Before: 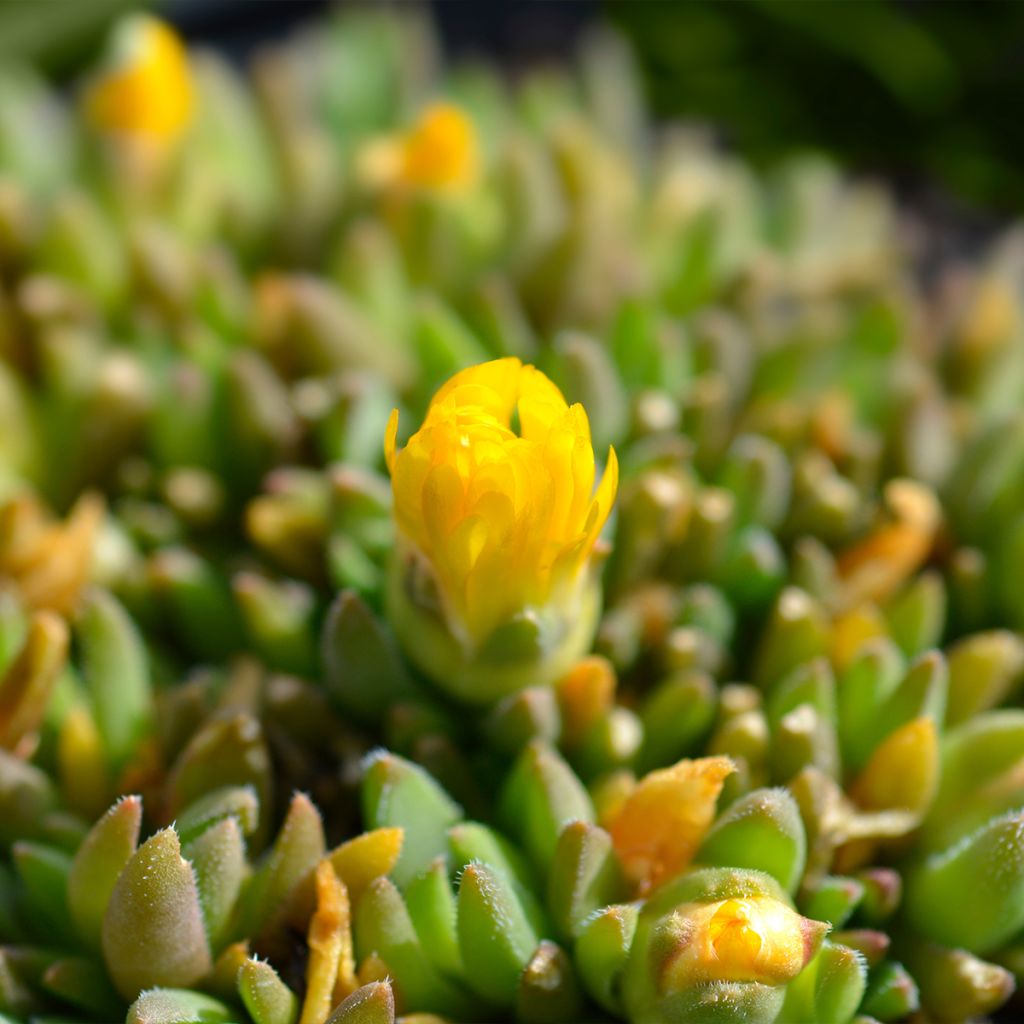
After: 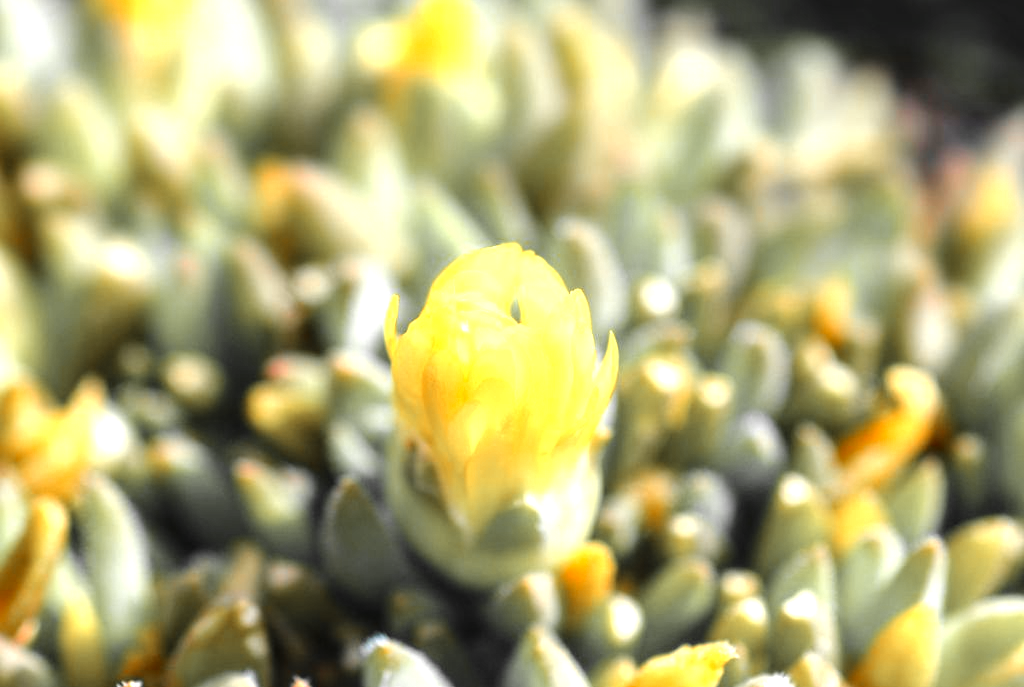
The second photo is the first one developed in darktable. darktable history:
color zones: curves: ch1 [(0, 0.679) (0.143, 0.647) (0.286, 0.261) (0.378, -0.011) (0.571, 0.396) (0.714, 0.399) (0.857, 0.406) (1, 0.679)]
crop: top 11.157%, bottom 21.693%
tone equalizer: -8 EV -0.732 EV, -7 EV -0.671 EV, -6 EV -0.602 EV, -5 EV -0.425 EV, -3 EV 0.391 EV, -2 EV 0.6 EV, -1 EV 0.693 EV, +0 EV 0.734 EV, mask exposure compensation -0.485 EV
local contrast: on, module defaults
contrast brightness saturation: saturation -0.069
color balance rgb: perceptual saturation grading › global saturation 0.052%, global vibrance 20%
exposure: black level correction -0.002, exposure 0.546 EV, compensate exposure bias true, compensate highlight preservation false
